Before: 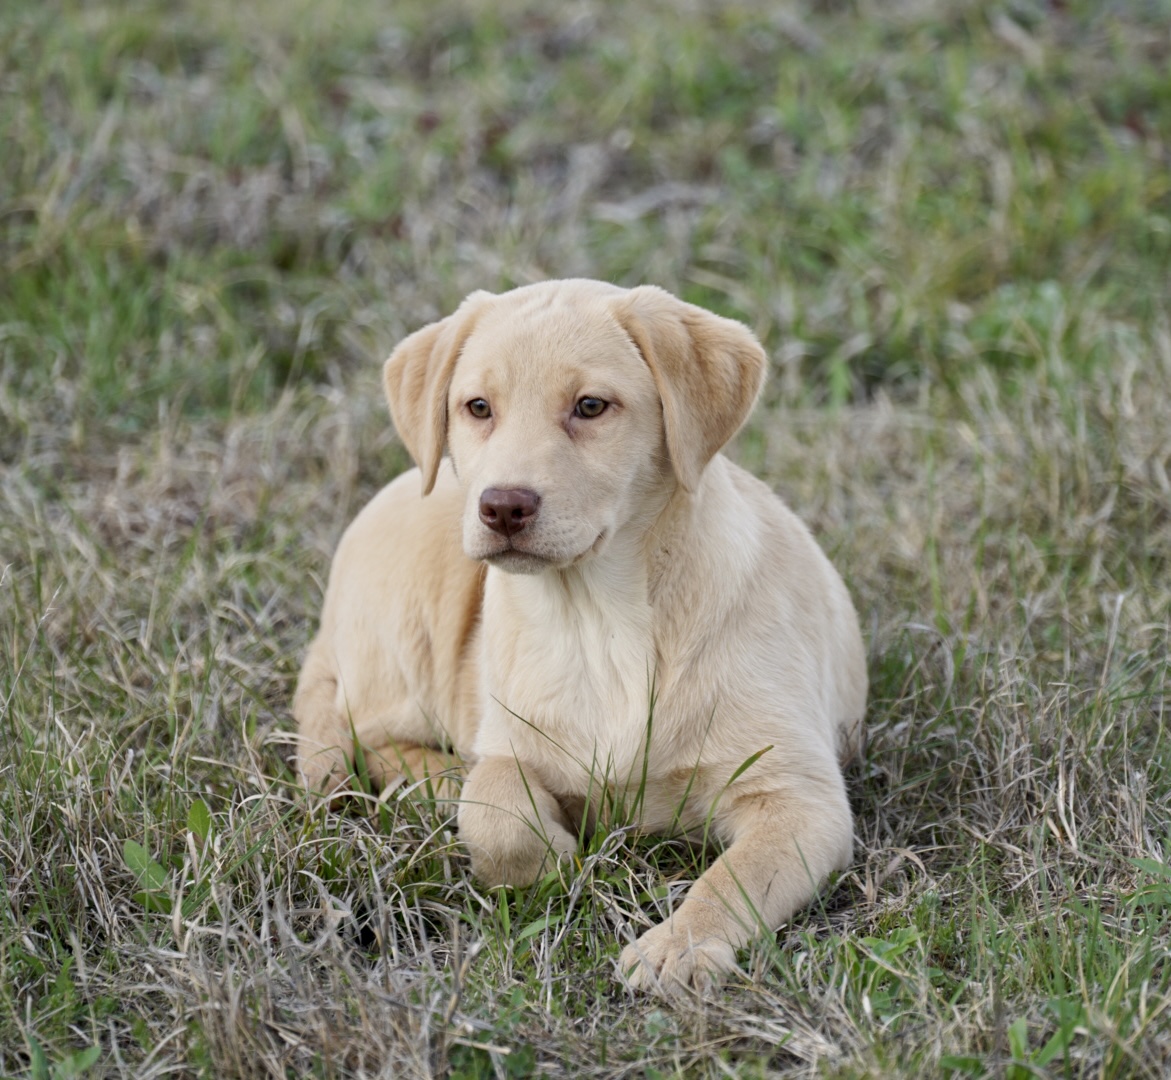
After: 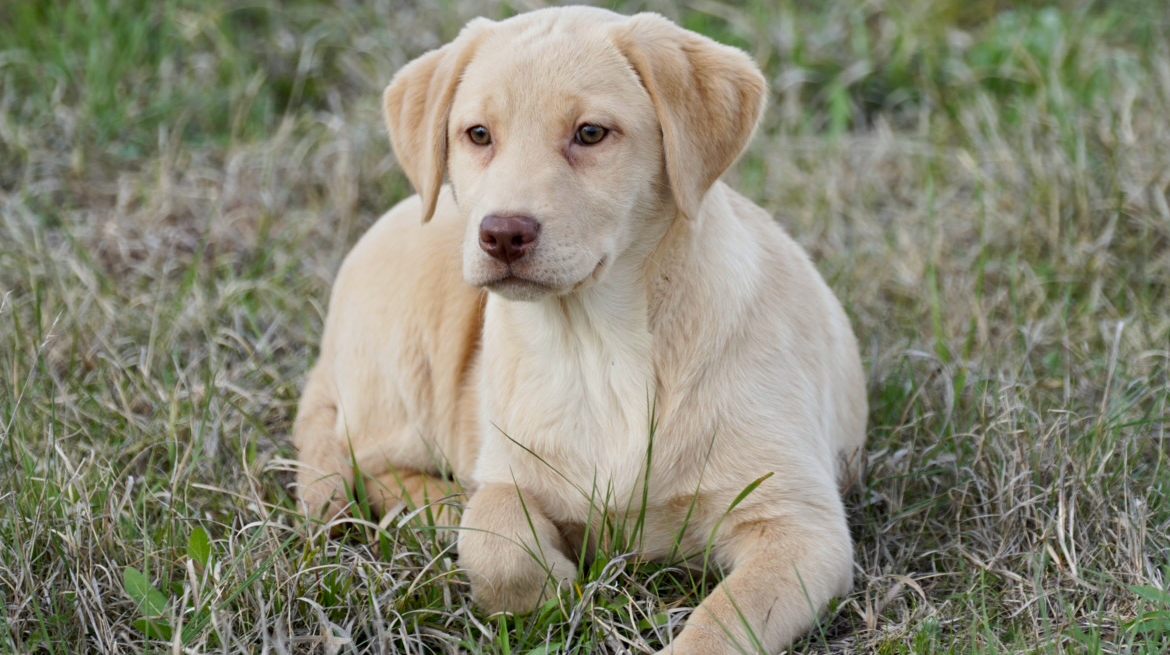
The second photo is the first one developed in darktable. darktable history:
crop and rotate: top 25.357%, bottom 13.942%
white balance: red 0.986, blue 1.01
